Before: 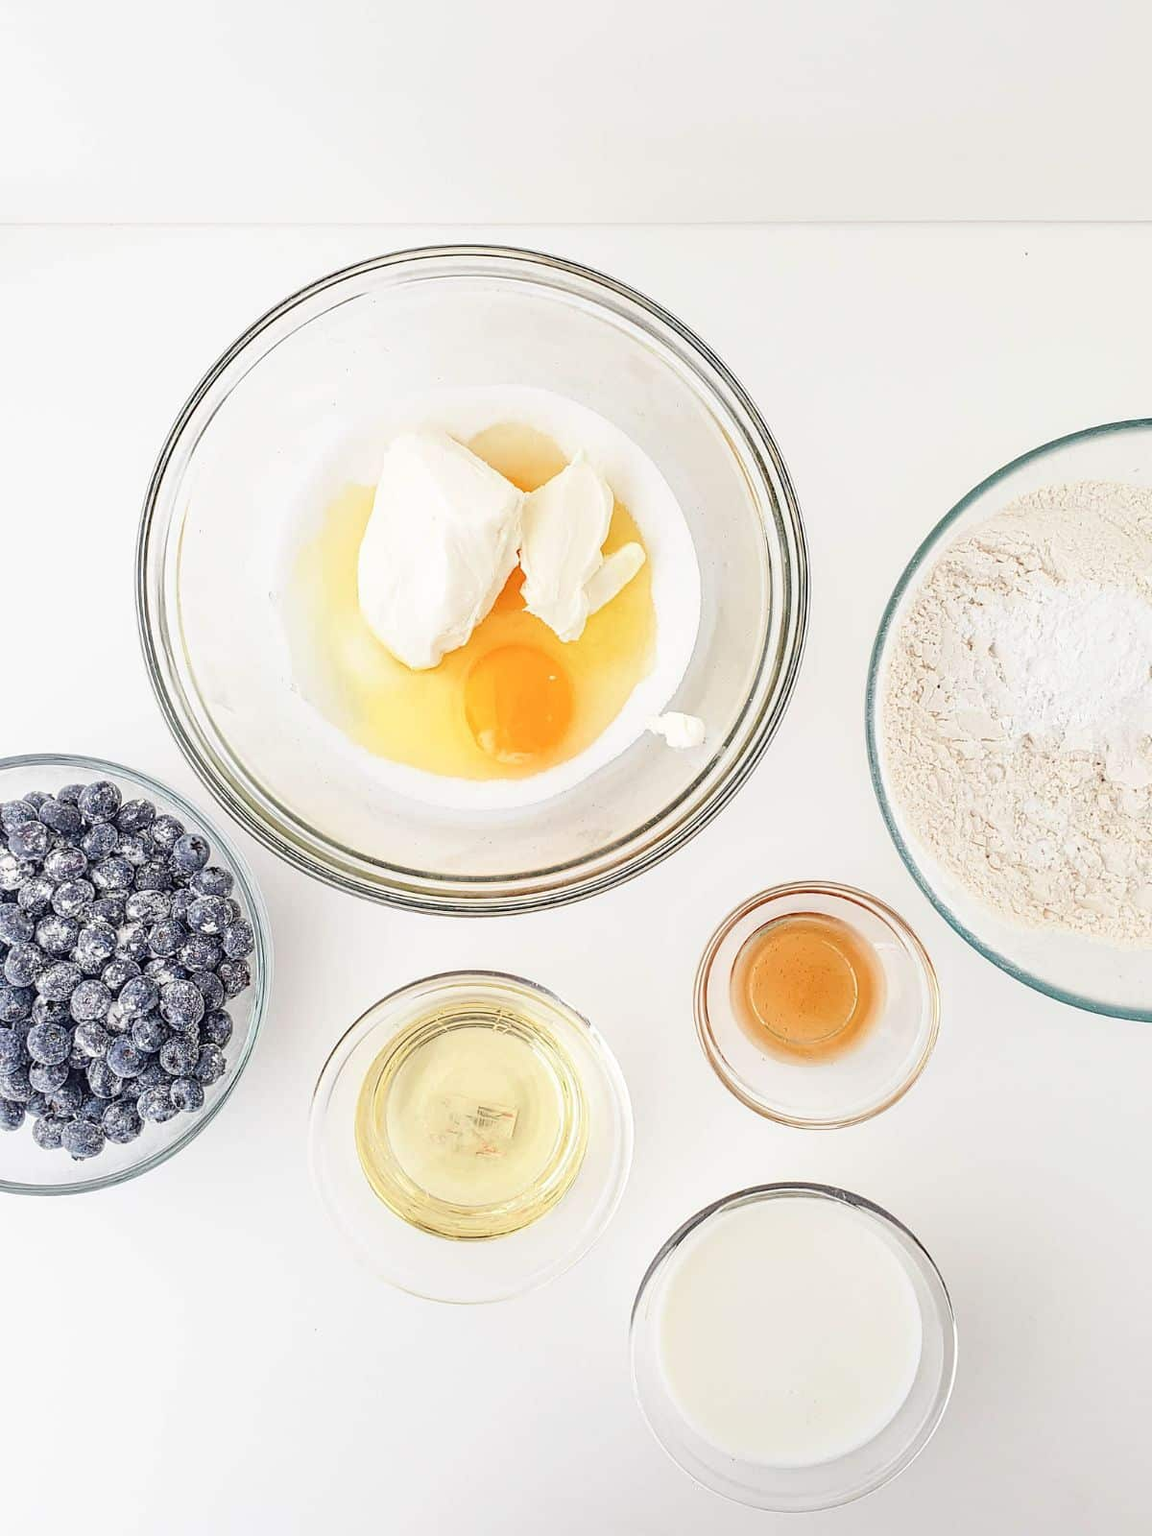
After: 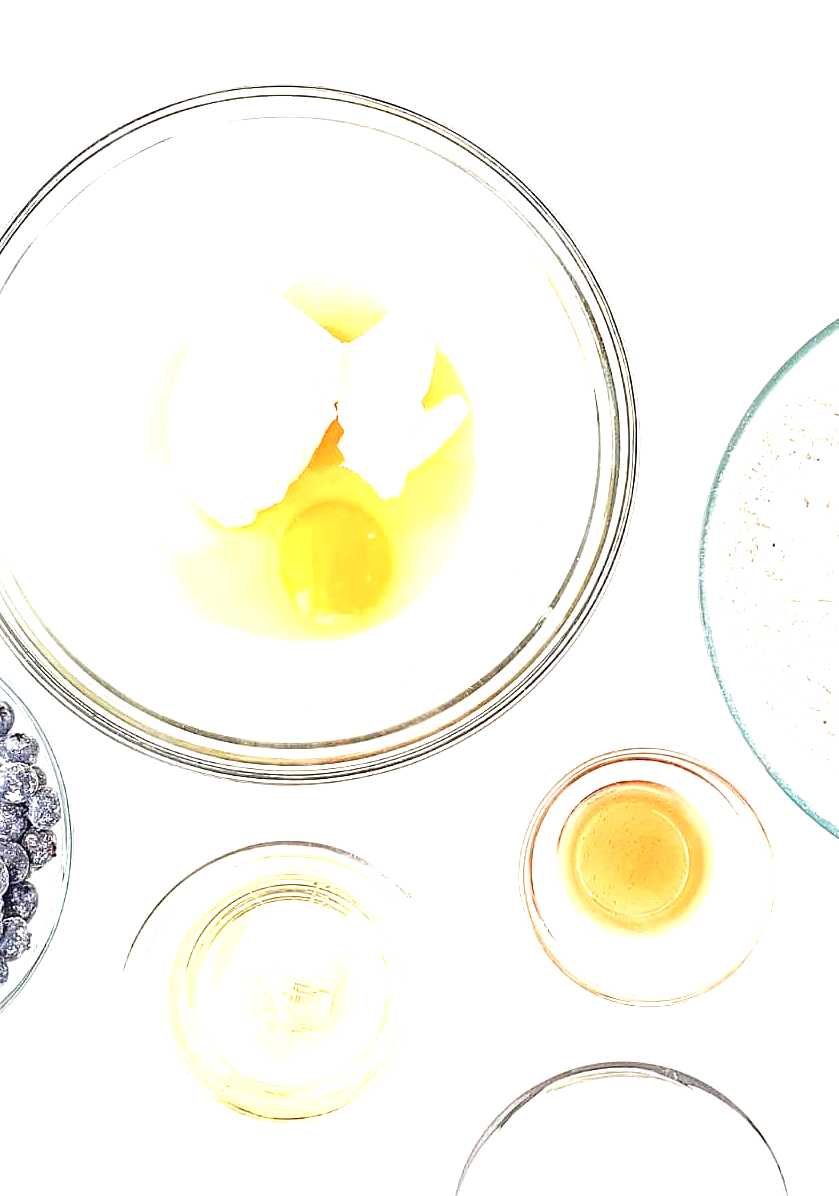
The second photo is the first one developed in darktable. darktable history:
crop and rotate: left 17.046%, top 10.659%, right 12.989%, bottom 14.553%
tone equalizer: on, module defaults
exposure: black level correction 0, exposure 1.173 EV, compensate exposure bias true, compensate highlight preservation false
sharpen: amount 0.2
